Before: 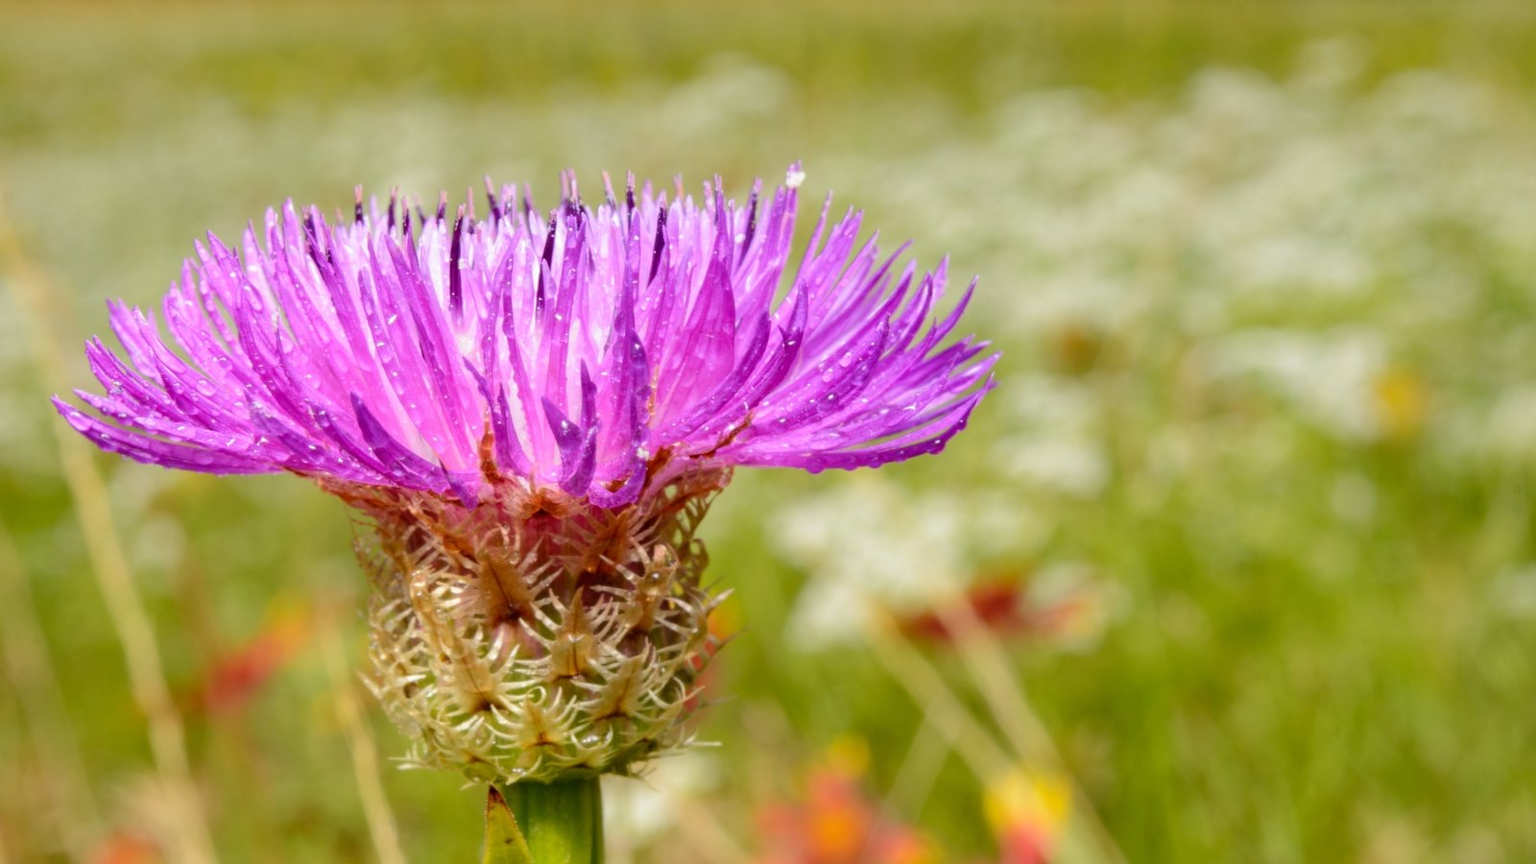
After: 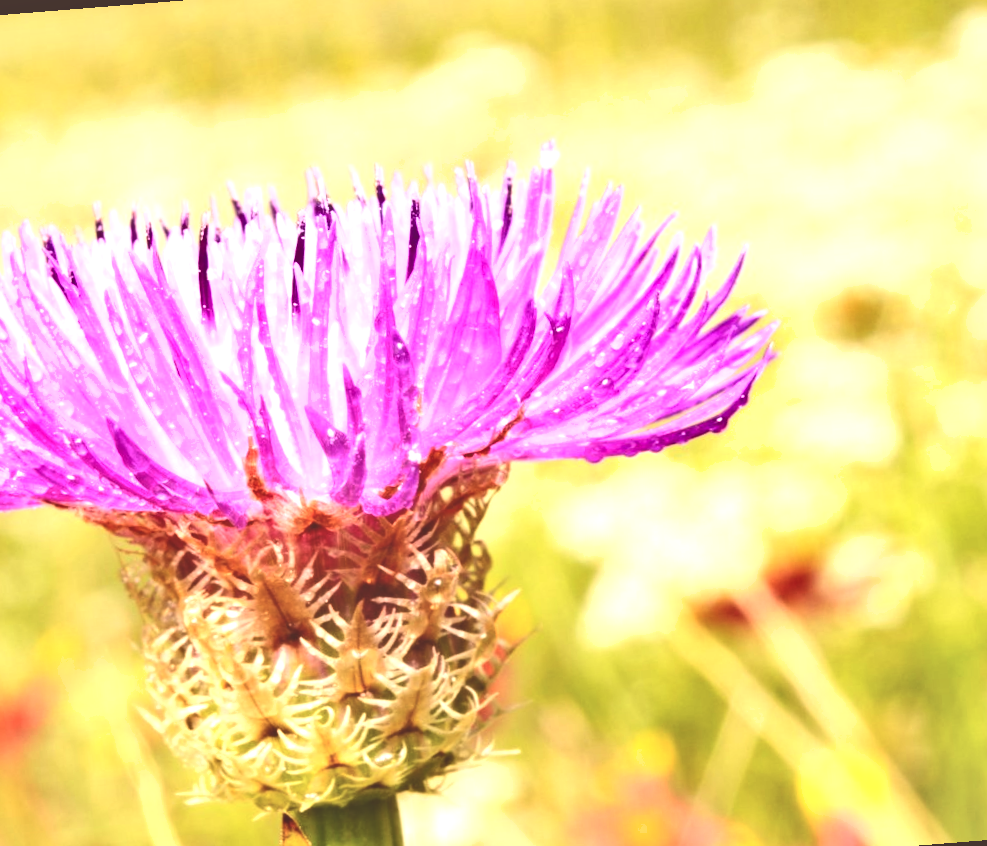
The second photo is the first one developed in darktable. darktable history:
base curve: curves: ch0 [(0, 0) (0.989, 0.992)], preserve colors none
tone equalizer: on, module defaults
color correction: highlights a* 10.21, highlights b* 9.79, shadows a* 8.61, shadows b* 7.88, saturation 0.8
shadows and highlights: shadows 35, highlights -35, soften with gaussian
rotate and perspective: rotation -4.57°, crop left 0.054, crop right 0.944, crop top 0.087, crop bottom 0.914
exposure: black level correction -0.023, exposure 1.397 EV, compensate highlight preservation false
contrast brightness saturation: contrast 0.15, brightness -0.01, saturation 0.1
crop and rotate: left 13.537%, right 19.796%
